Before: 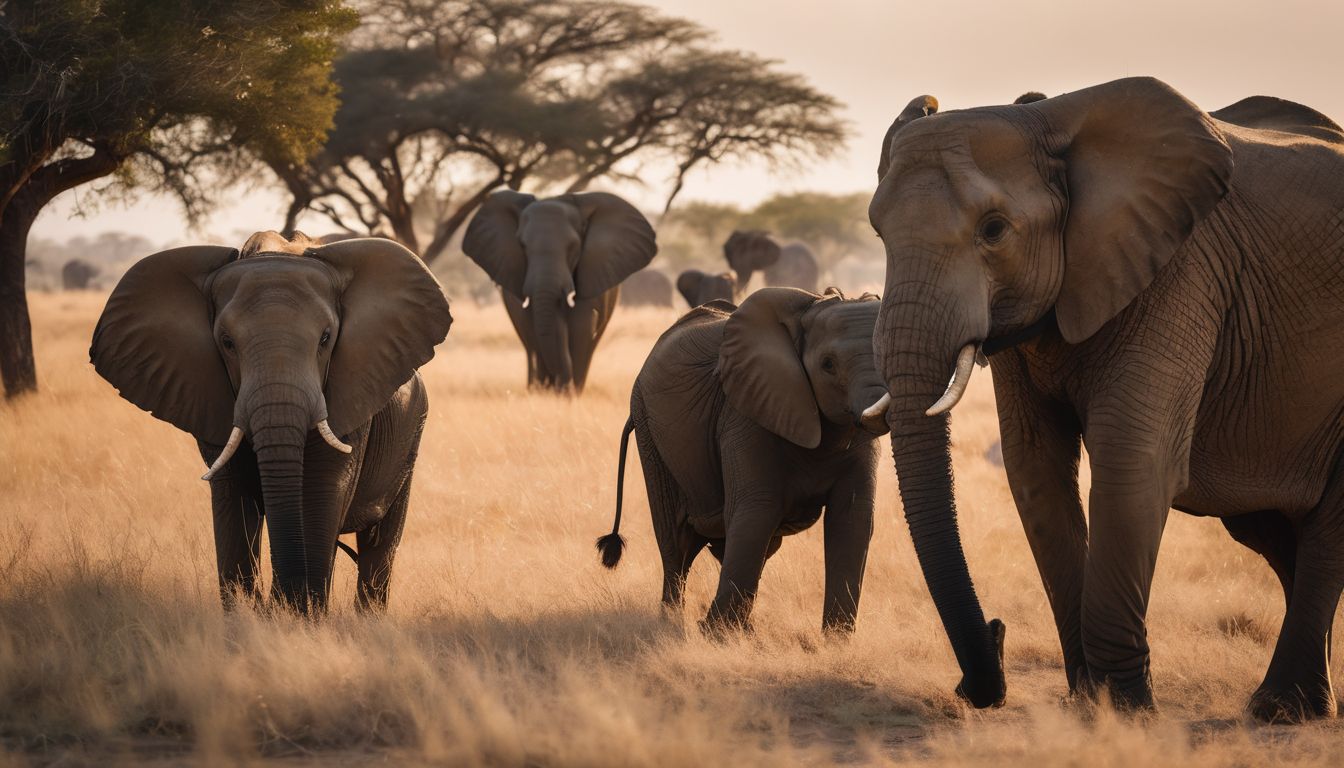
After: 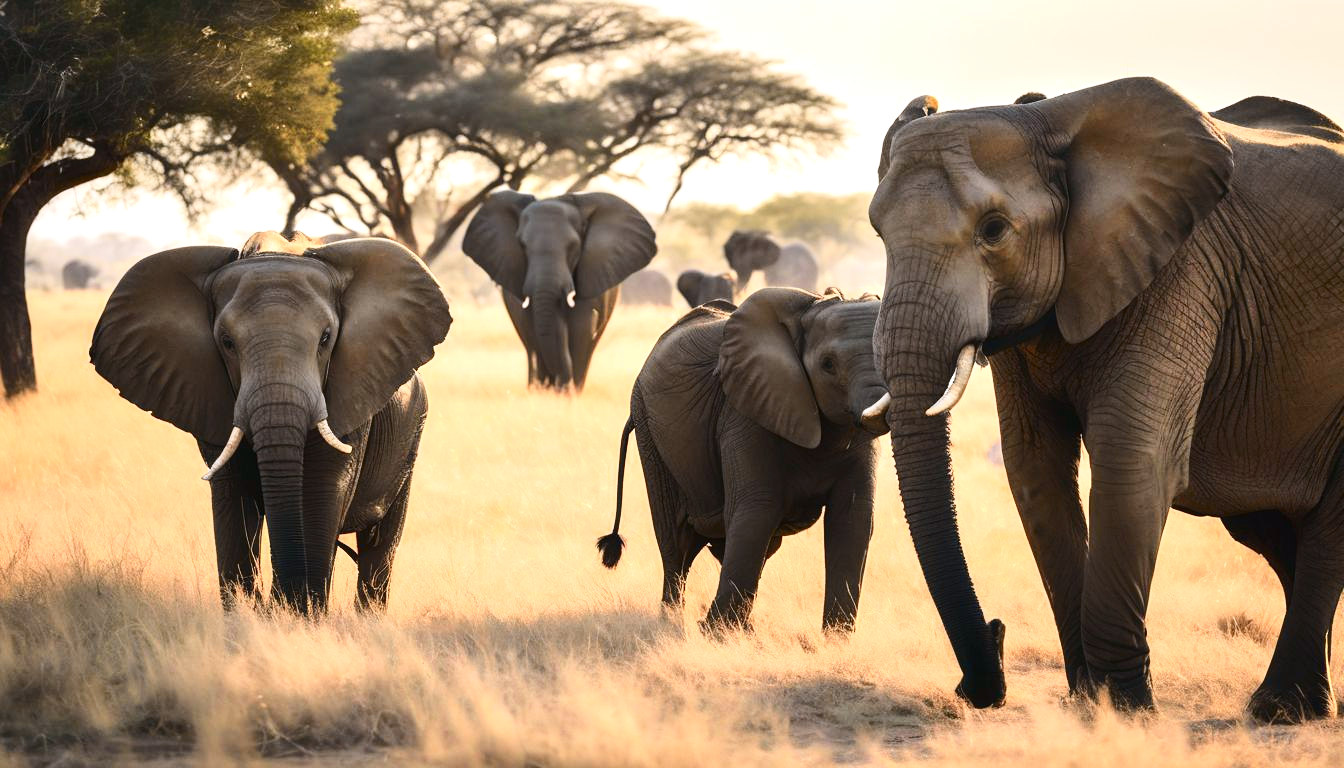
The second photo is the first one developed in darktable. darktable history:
white balance: red 0.967, blue 1.049
exposure: exposure 0.781 EV, compensate highlight preservation false
tone curve: curves: ch0 [(0, 0) (0.114, 0.083) (0.303, 0.285) (0.447, 0.51) (0.602, 0.697) (0.772, 0.866) (0.999, 0.978)]; ch1 [(0, 0) (0.389, 0.352) (0.458, 0.433) (0.486, 0.474) (0.509, 0.505) (0.535, 0.528) (0.57, 0.579) (0.696, 0.706) (1, 1)]; ch2 [(0, 0) (0.369, 0.388) (0.449, 0.431) (0.501, 0.5) (0.528, 0.527) (0.589, 0.608) (0.697, 0.721) (1, 1)], color space Lab, independent channels, preserve colors none
shadows and highlights: shadows -10, white point adjustment 1.5, highlights 10
